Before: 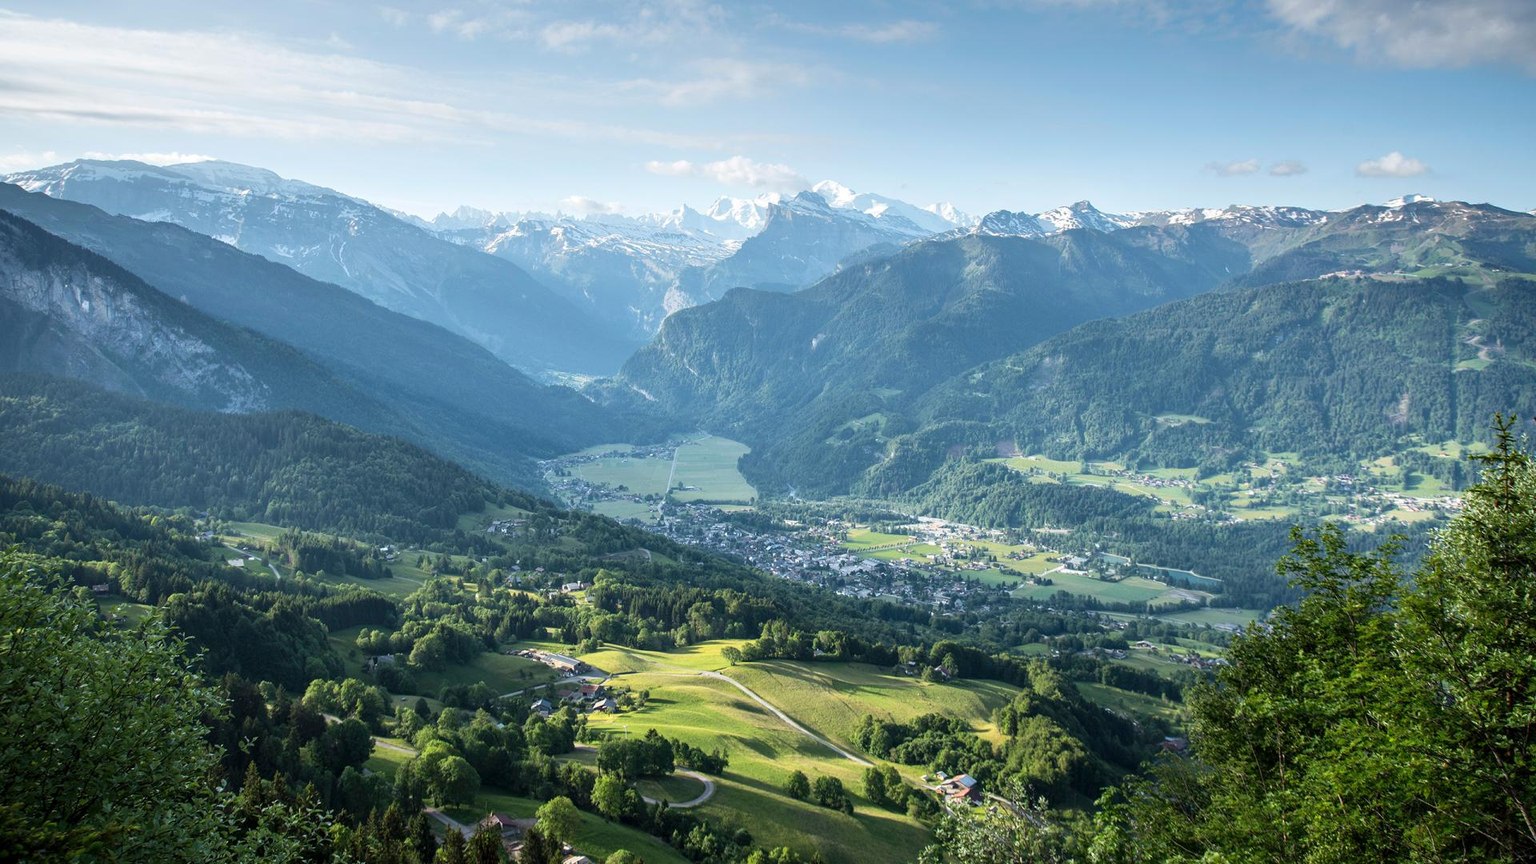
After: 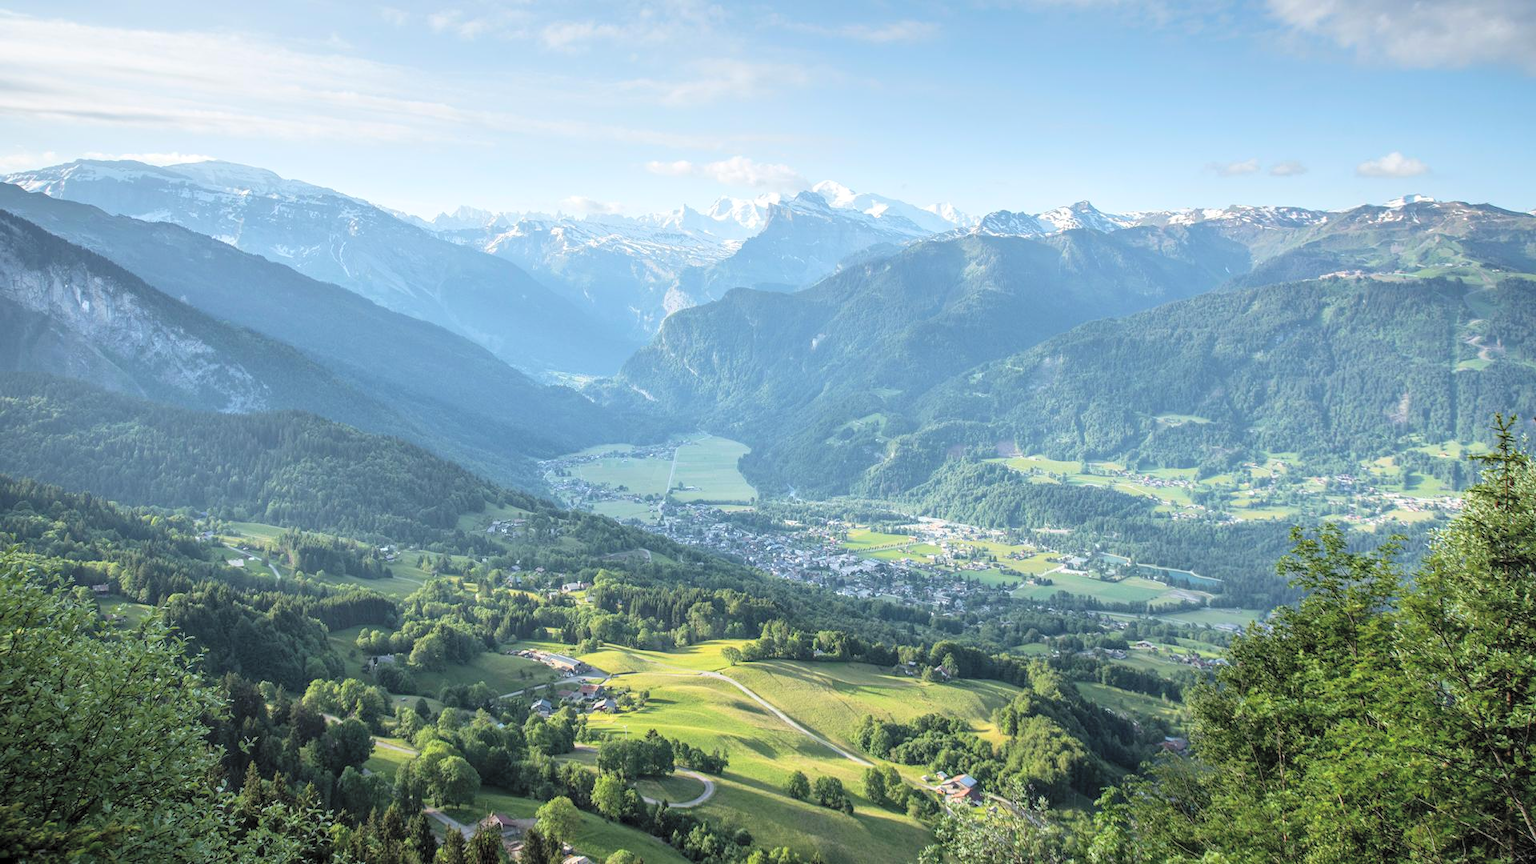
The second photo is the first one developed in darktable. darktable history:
local contrast: detail 110%
contrast brightness saturation: brightness 0.277
